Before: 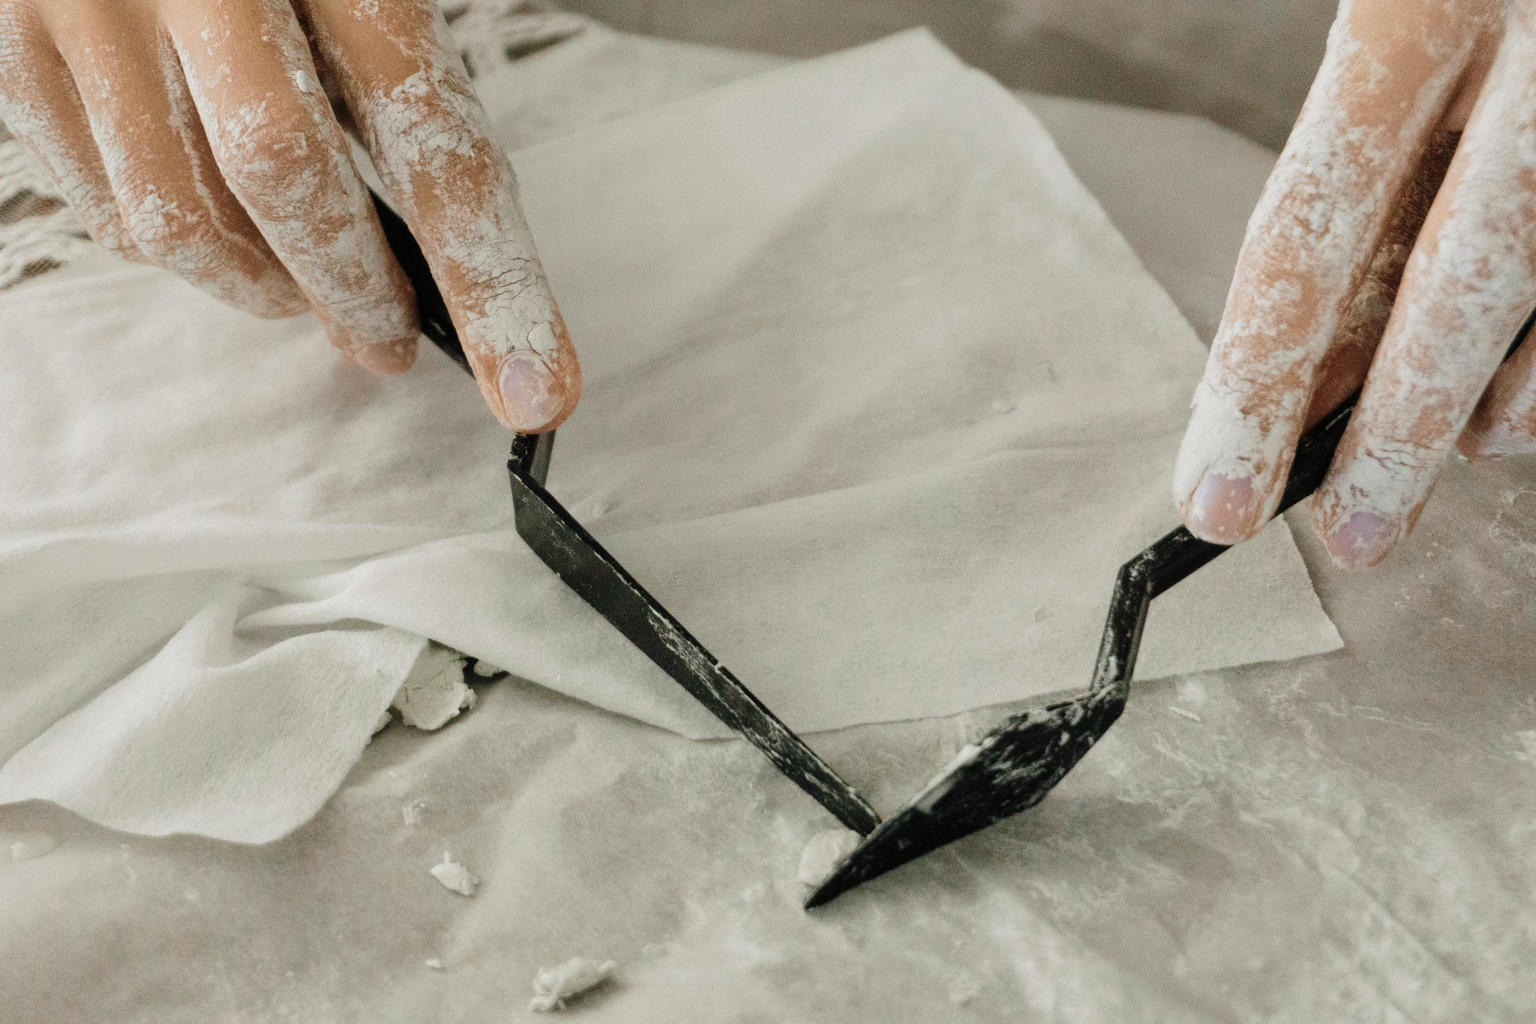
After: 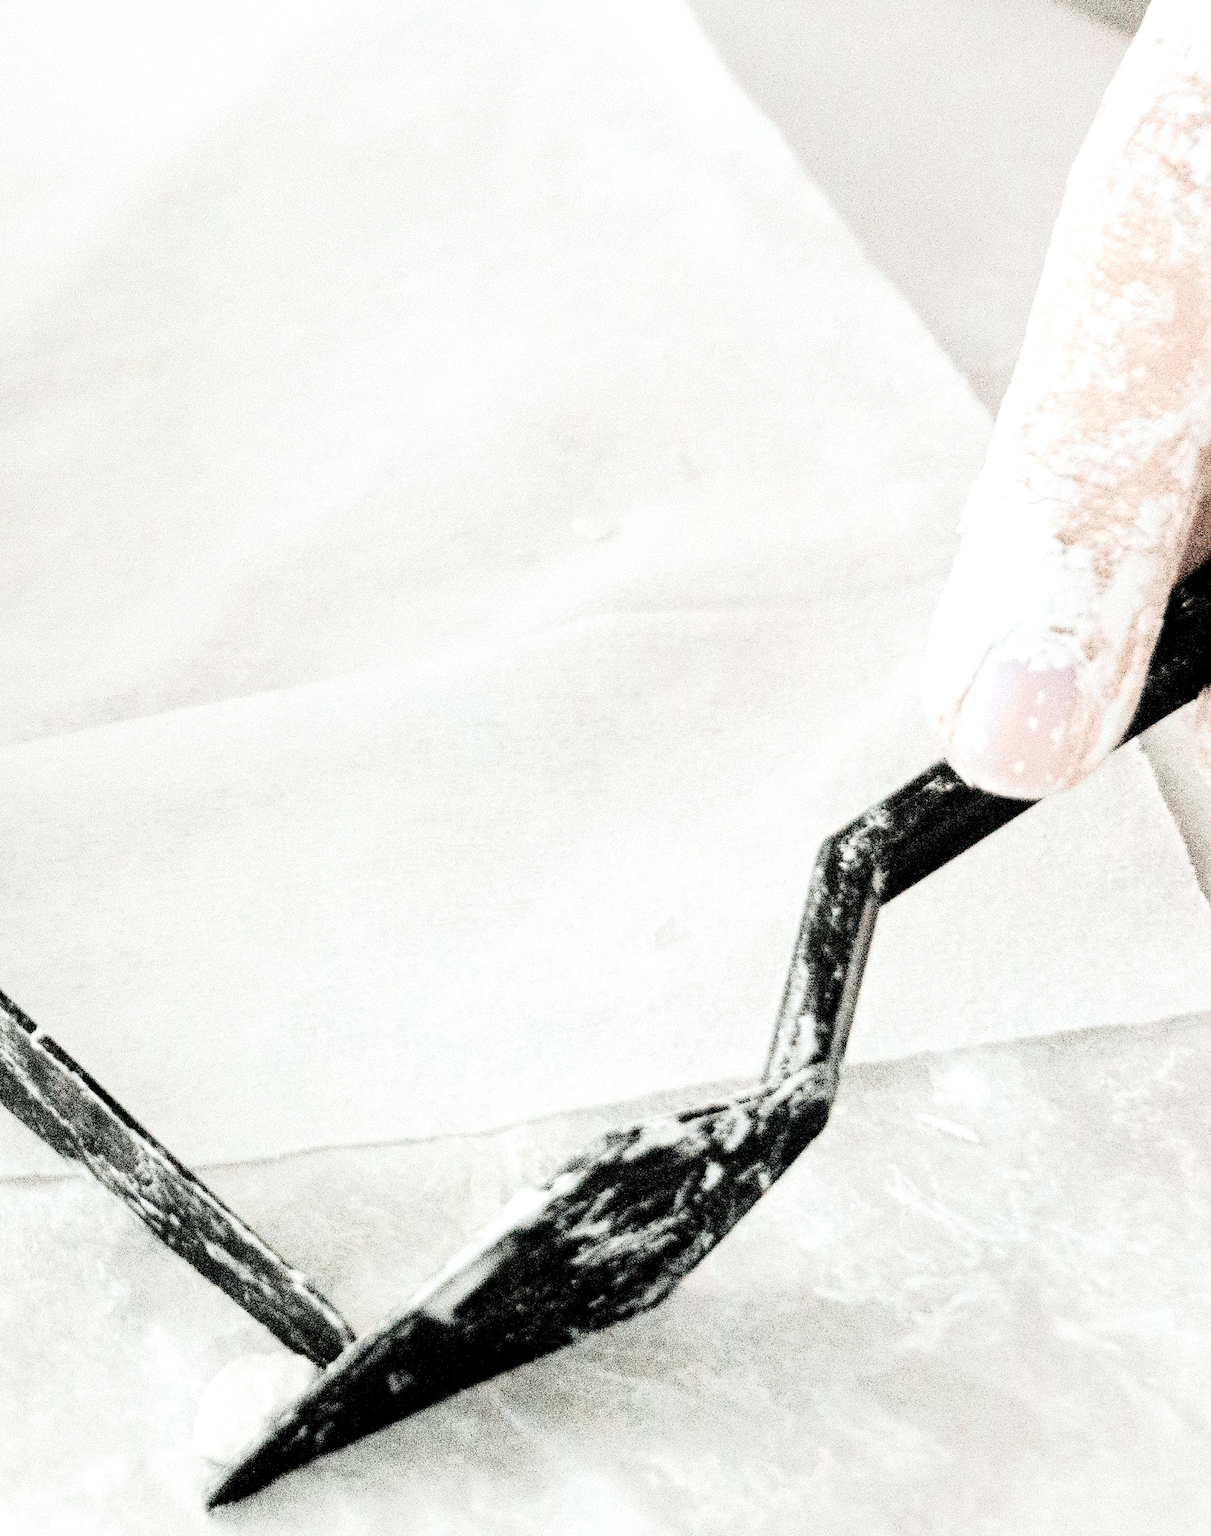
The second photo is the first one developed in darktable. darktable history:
exposure: exposure 0.562 EV, compensate exposure bias true, compensate highlight preservation false
local contrast: mode bilateral grid, contrast 28, coarseness 17, detail 115%, midtone range 0.2
crop: left 45.518%, top 13.231%, right 14.019%, bottom 9.84%
contrast brightness saturation: brightness 0.18, saturation -0.517
color balance rgb: highlights gain › luminance 16.562%, highlights gain › chroma 2.947%, highlights gain › hue 260.38°, global offset › luminance -0.844%, perceptual saturation grading › global saturation -0.093%, perceptual saturation grading › highlights -30.661%, perceptual saturation grading › shadows 19.839%
haze removal: compatibility mode true
tone equalizer: -7 EV 0.152 EV, -6 EV 0.629 EV, -5 EV 1.19 EV, -4 EV 1.31 EV, -3 EV 1.15 EV, -2 EV 0.6 EV, -1 EV 0.155 EV, edges refinement/feathering 500, mask exposure compensation -1.57 EV, preserve details no
